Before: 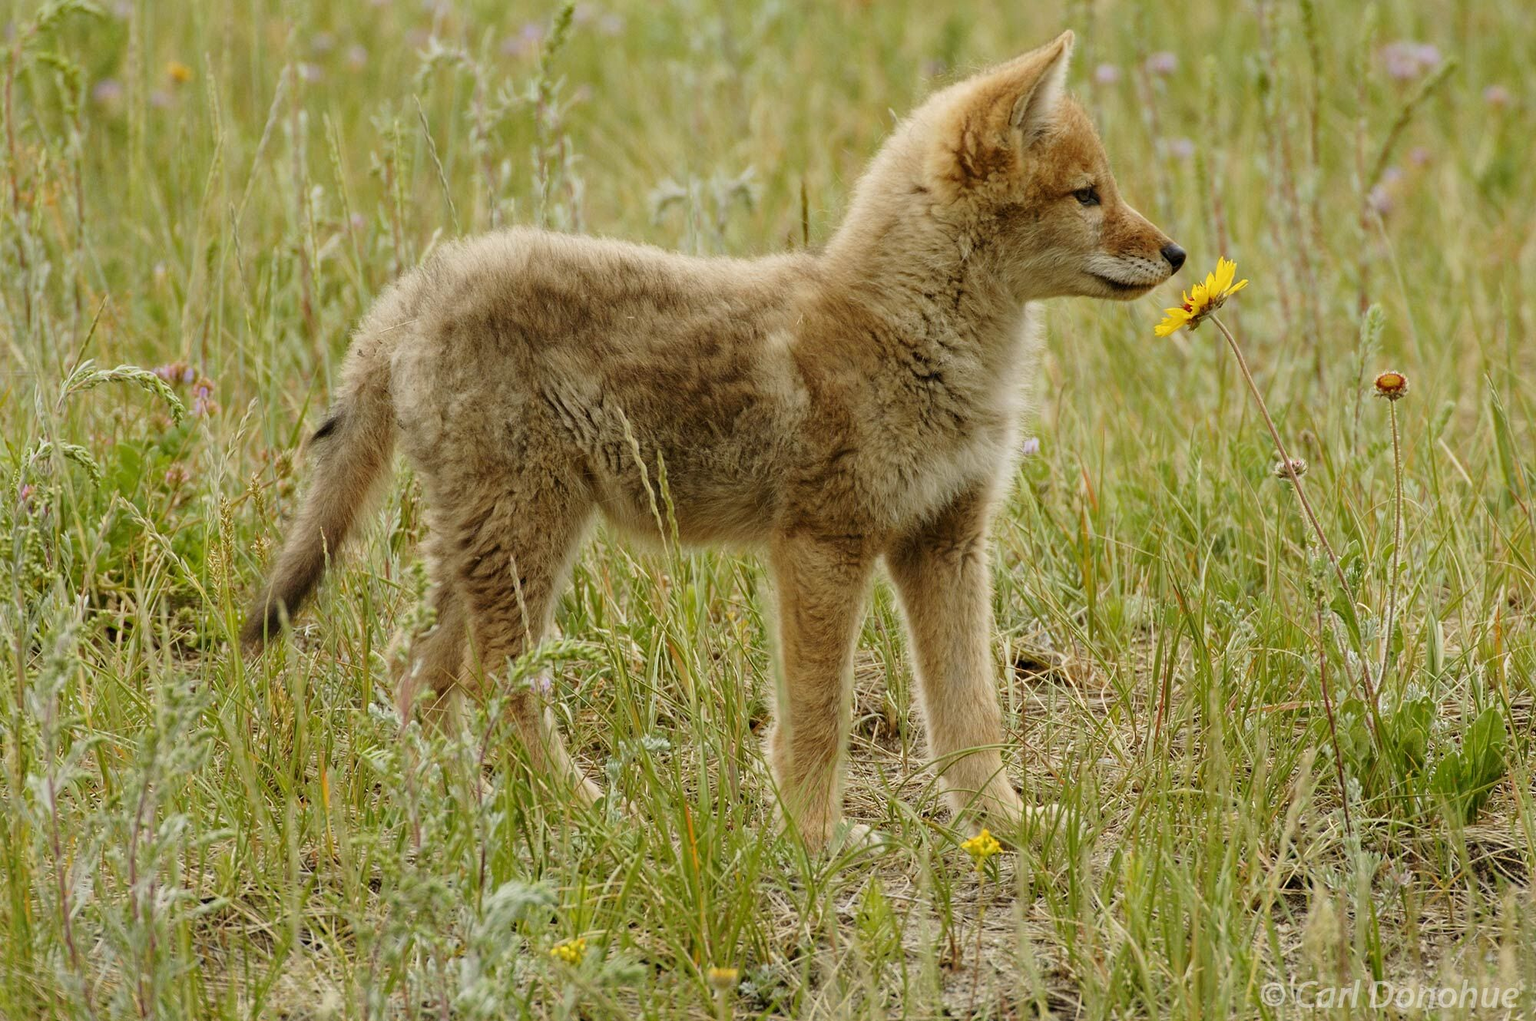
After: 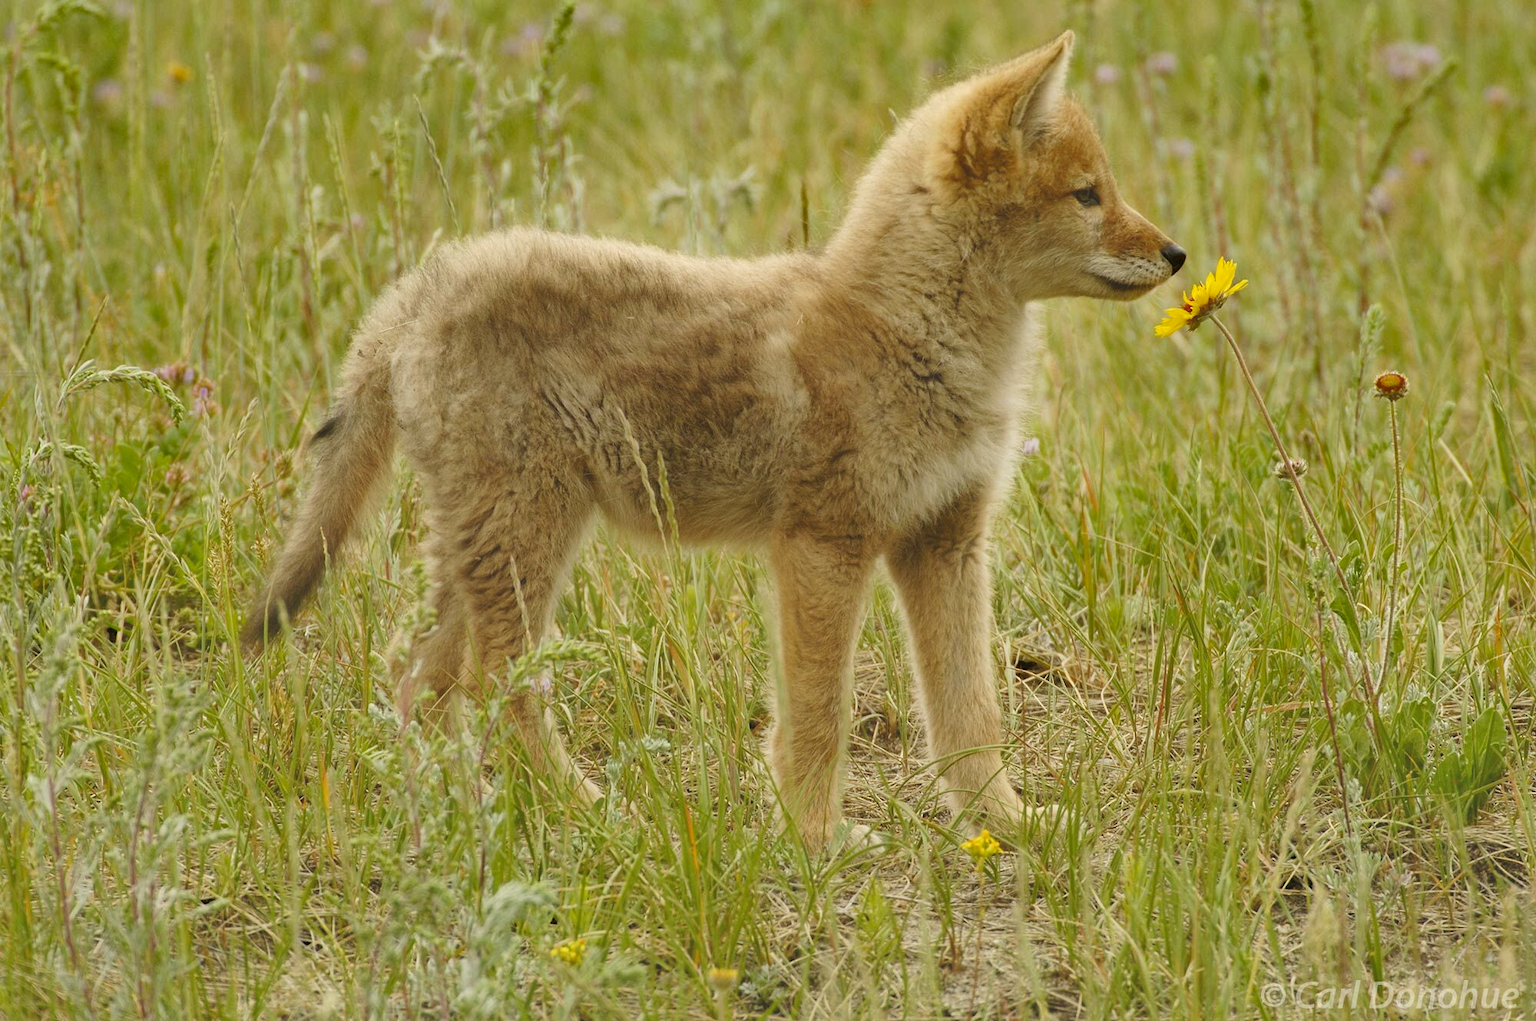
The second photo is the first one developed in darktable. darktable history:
exposure: exposure 0.123 EV, compensate highlight preservation false
contrast equalizer: y [[0.6 ×6], [0.55 ×6], [0 ×6], [0 ×6], [0 ×6]], mix -0.999
tone equalizer: -8 EV -0.447 EV, -7 EV -0.377 EV, -6 EV -0.32 EV, -5 EV -0.213 EV, -3 EV 0.195 EV, -2 EV 0.323 EV, -1 EV 0.411 EV, +0 EV 0.418 EV
shadows and highlights: radius 109.26, shadows 41.41, highlights -72.89, low approximation 0.01, soften with gaussian
